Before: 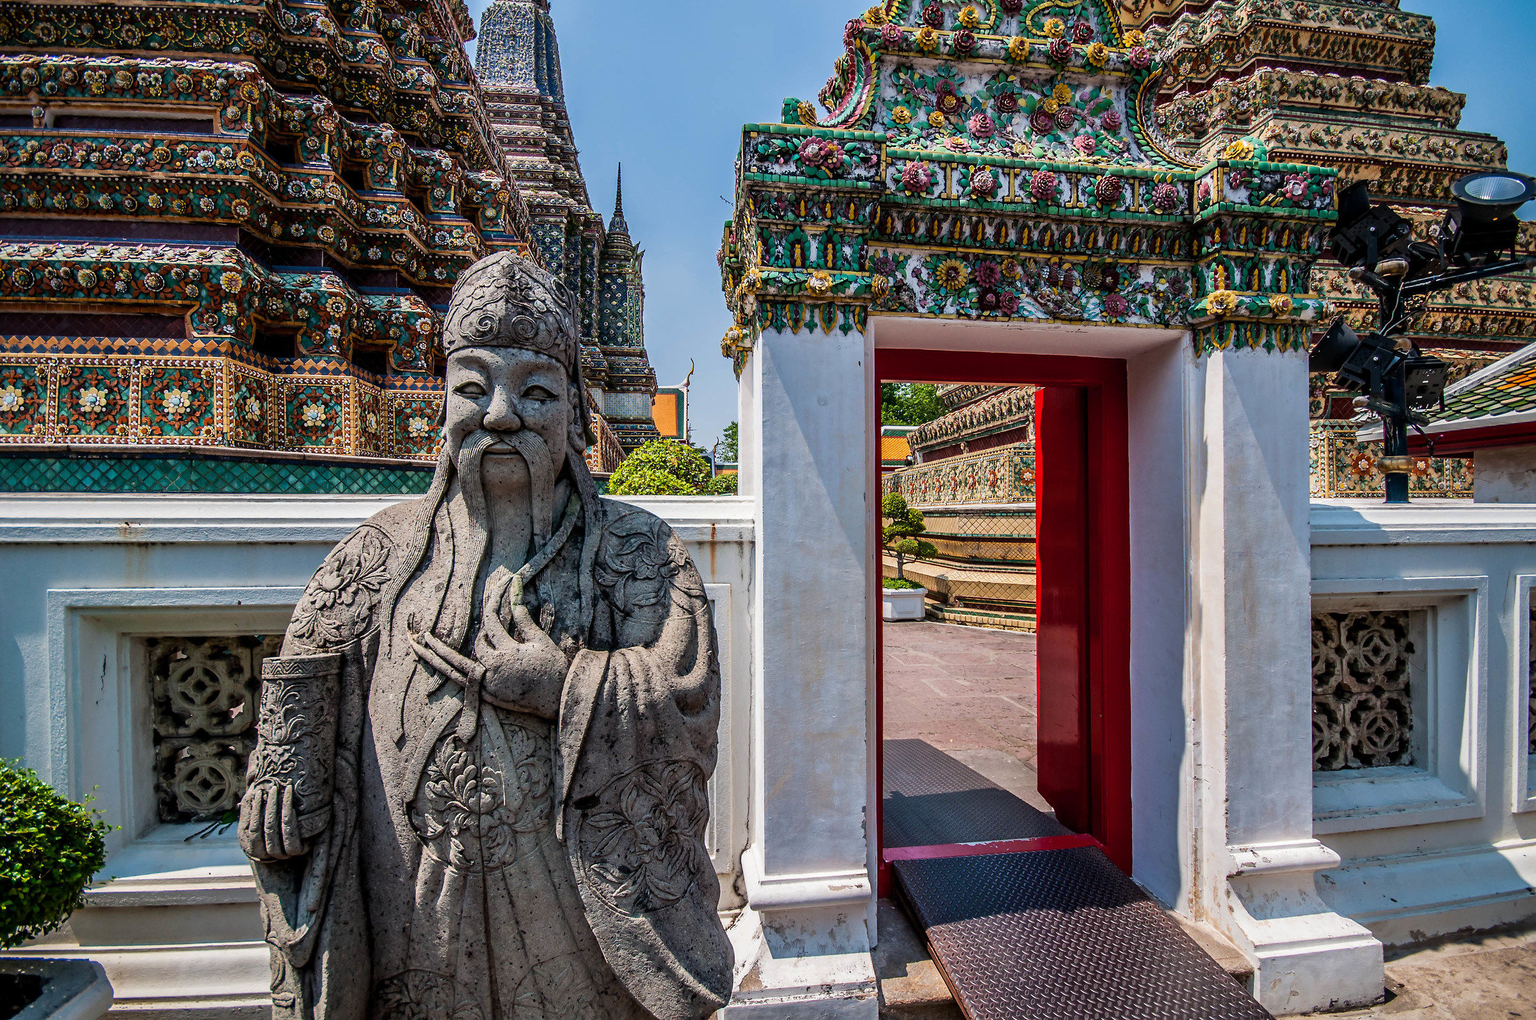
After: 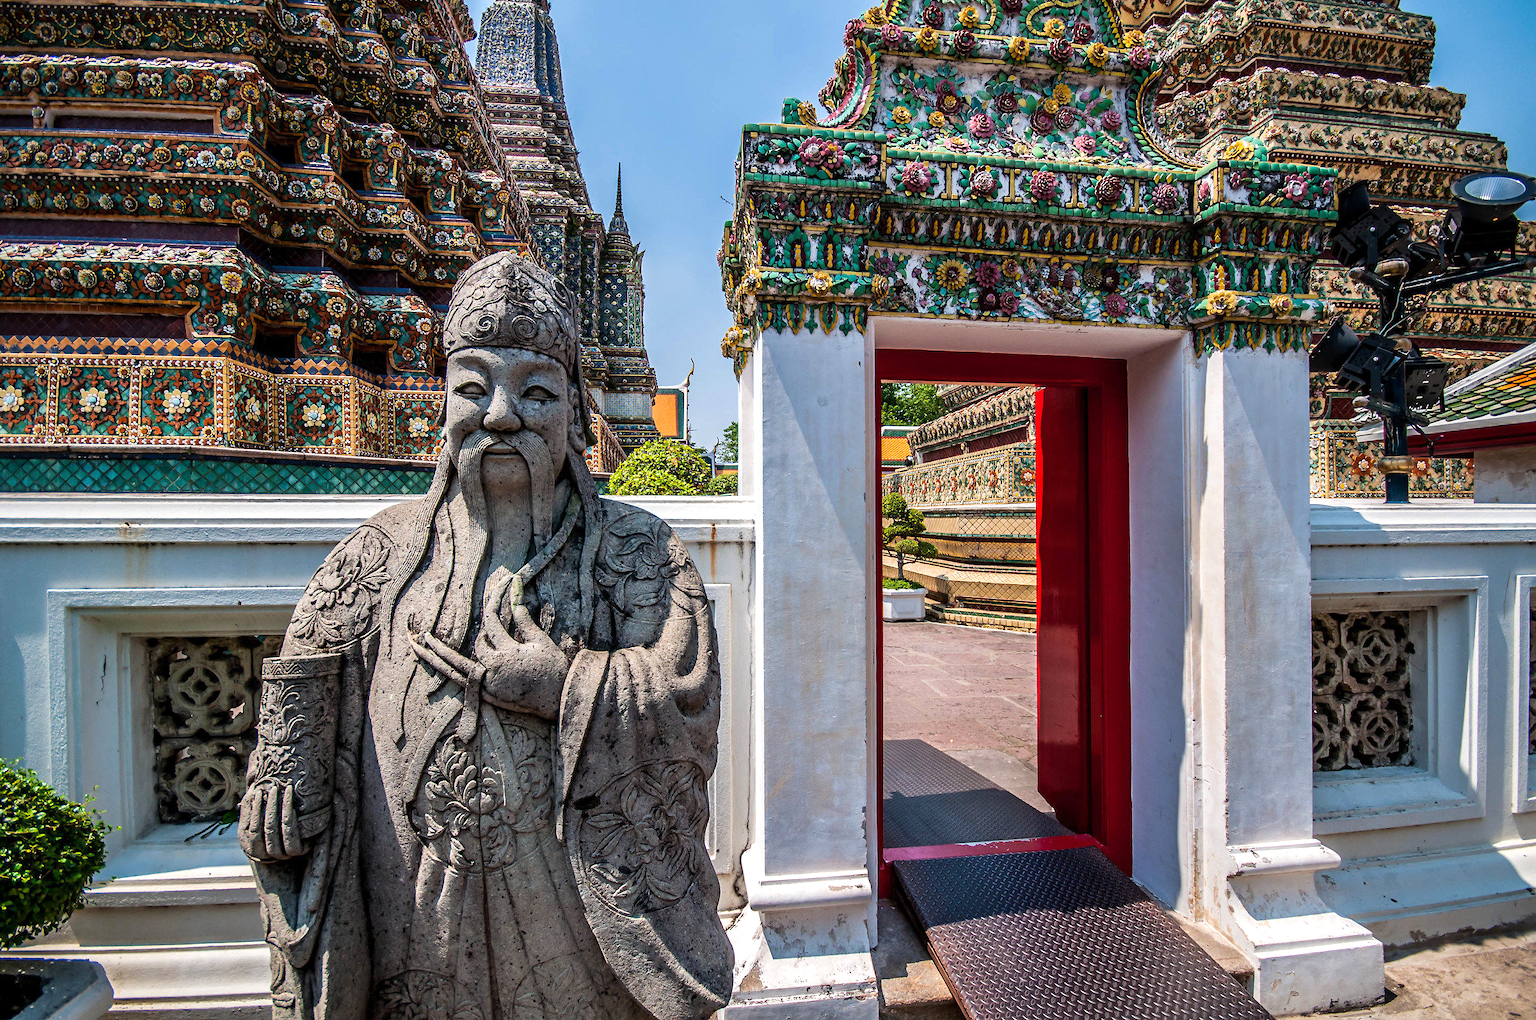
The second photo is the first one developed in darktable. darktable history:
exposure: exposure 0.293 EV, compensate exposure bias true, compensate highlight preservation false
